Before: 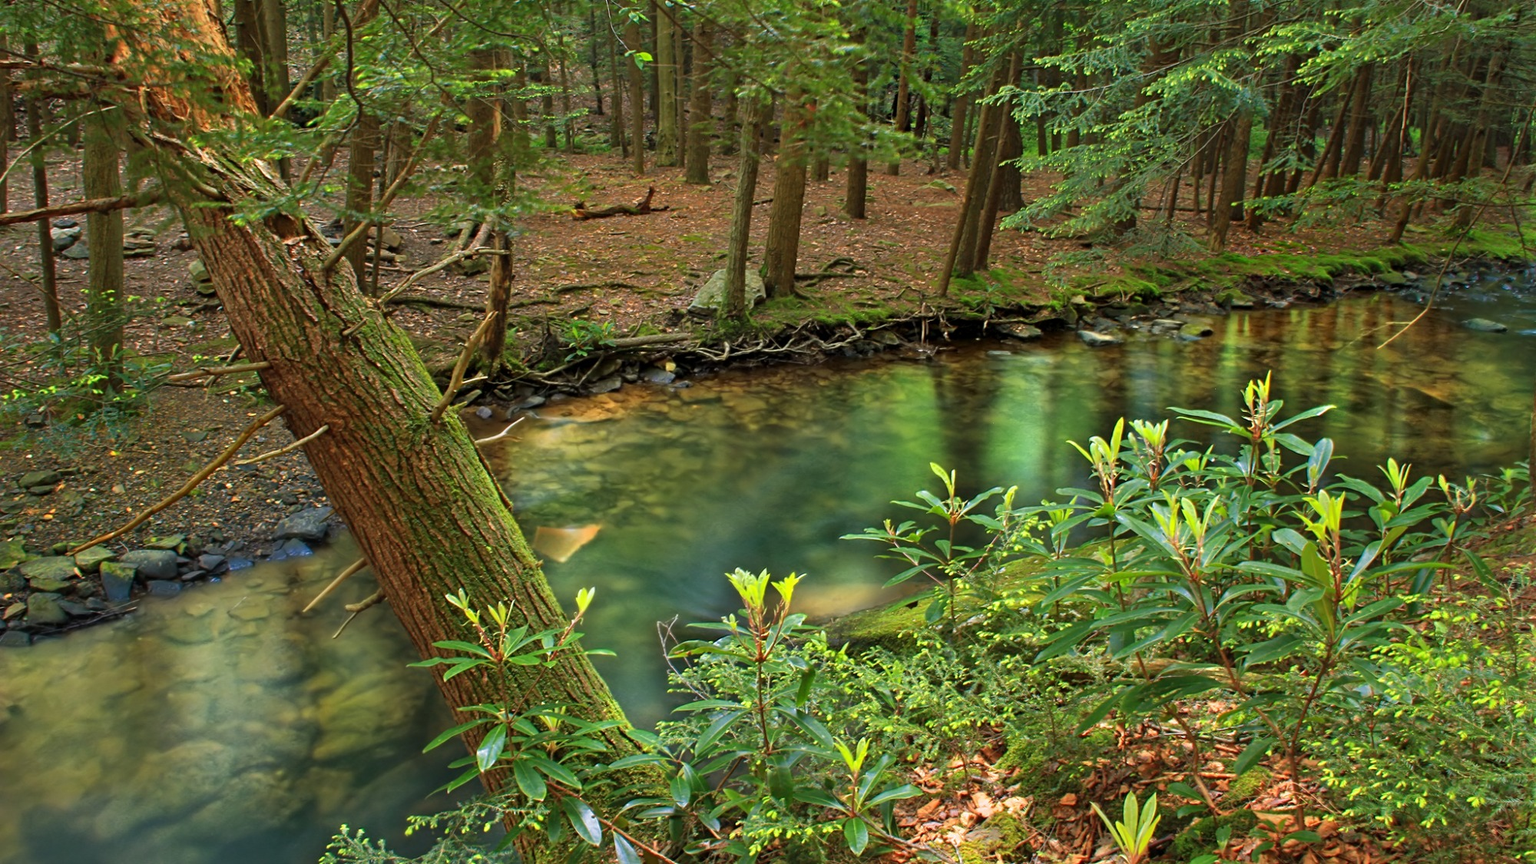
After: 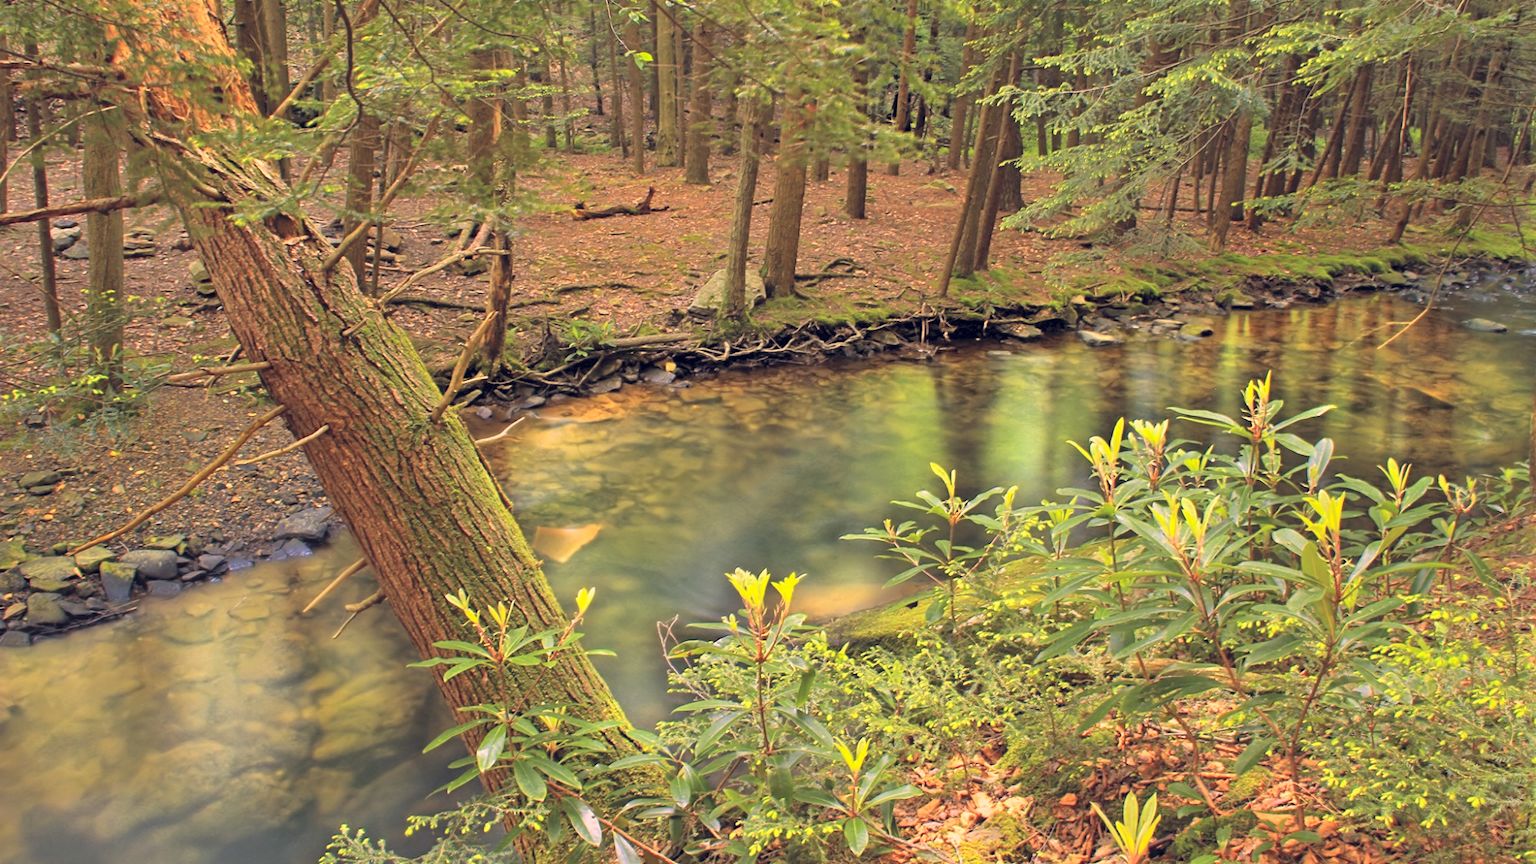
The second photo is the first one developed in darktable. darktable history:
contrast brightness saturation: contrast 0.104, brightness 0.307, saturation 0.144
color correction: highlights a* 19.78, highlights b* 27.08, shadows a* 3.46, shadows b* -17.27, saturation 0.764
